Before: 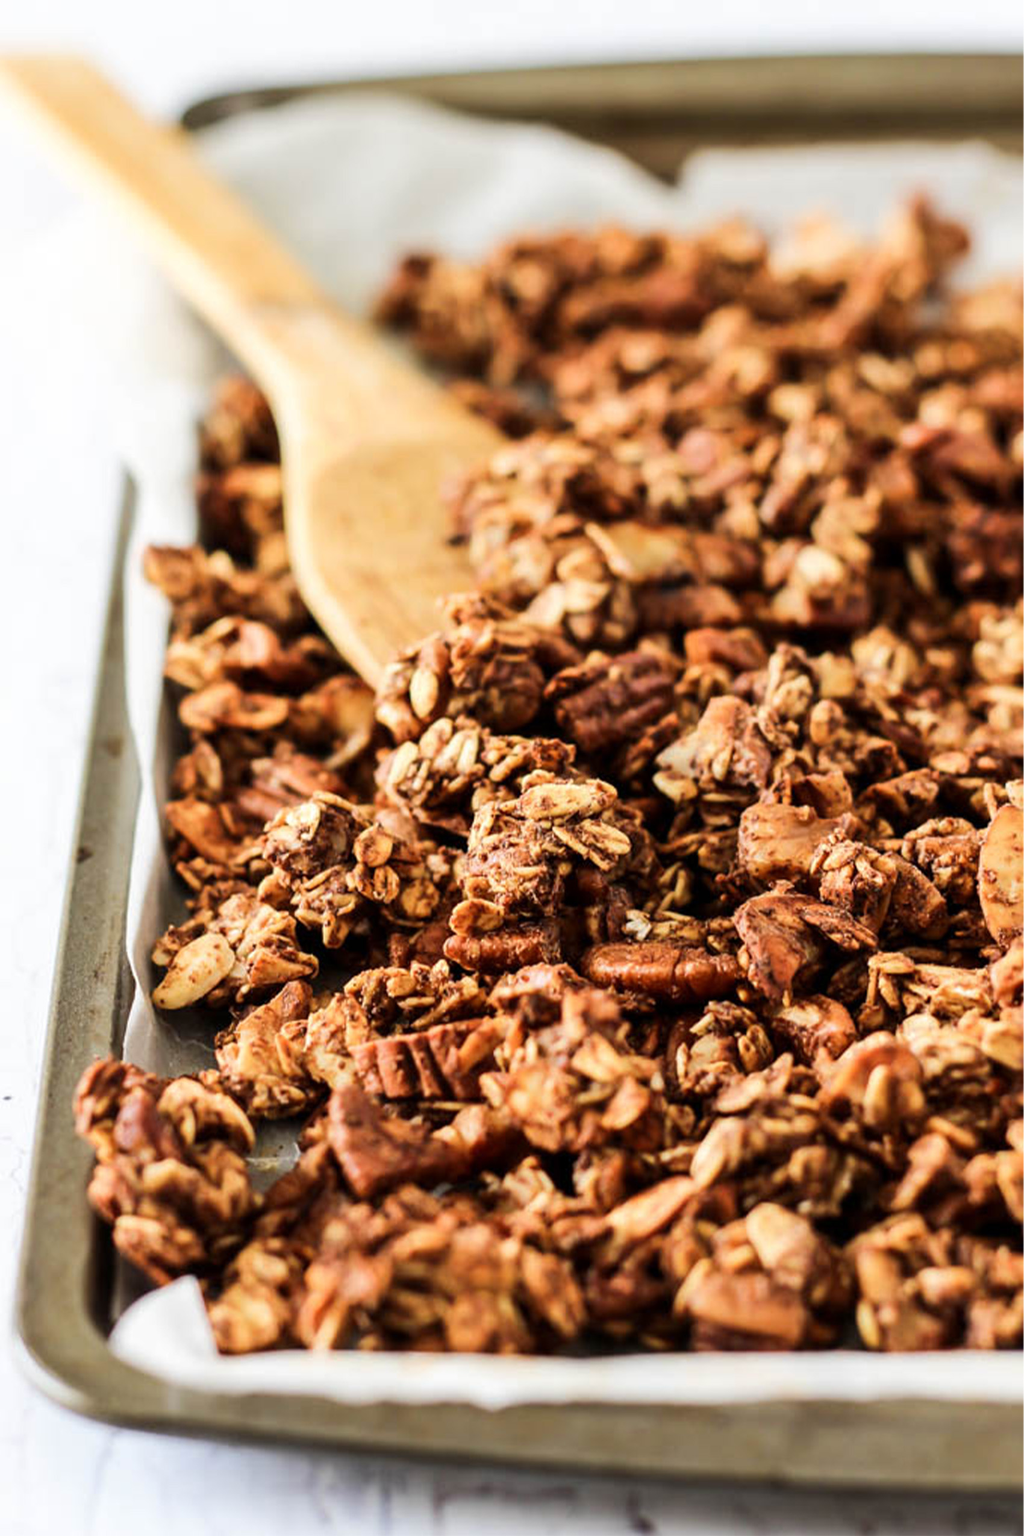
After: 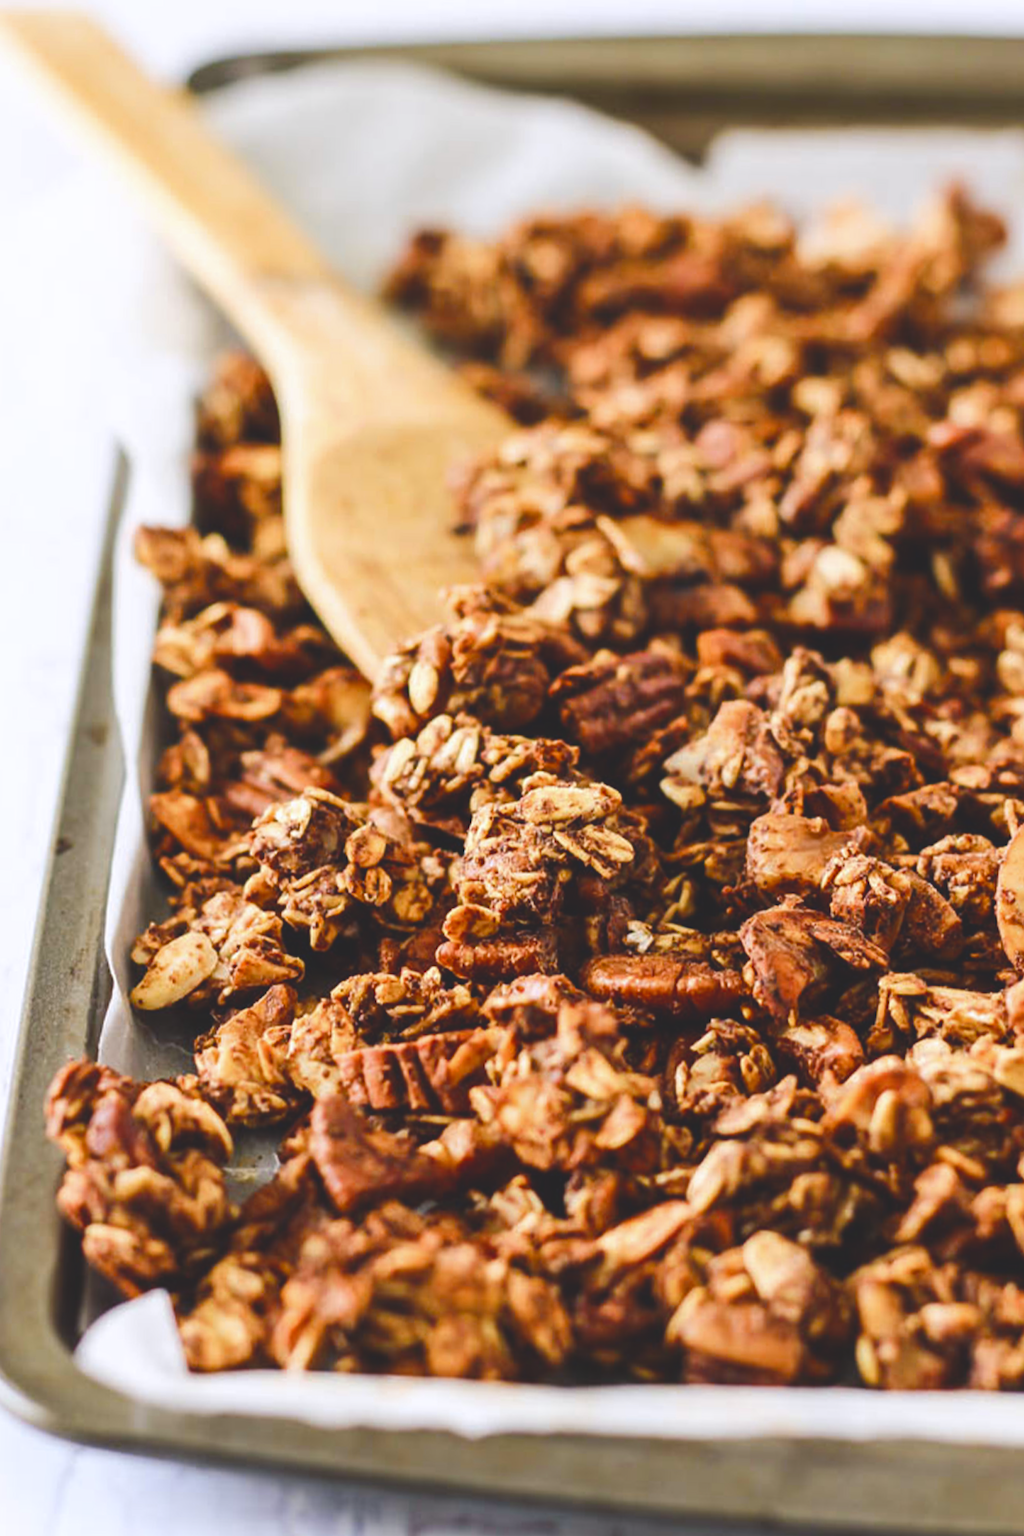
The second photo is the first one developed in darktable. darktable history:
crop and rotate: angle -1.69°
color balance rgb: shadows lift › chroma 2%, shadows lift › hue 247.2°, power › chroma 0.3%, power › hue 25.2°, highlights gain › chroma 3%, highlights gain › hue 60°, global offset › luminance 2%, perceptual saturation grading › global saturation 20%, perceptual saturation grading › highlights -20%, perceptual saturation grading › shadows 30%
white balance: red 0.924, blue 1.095
